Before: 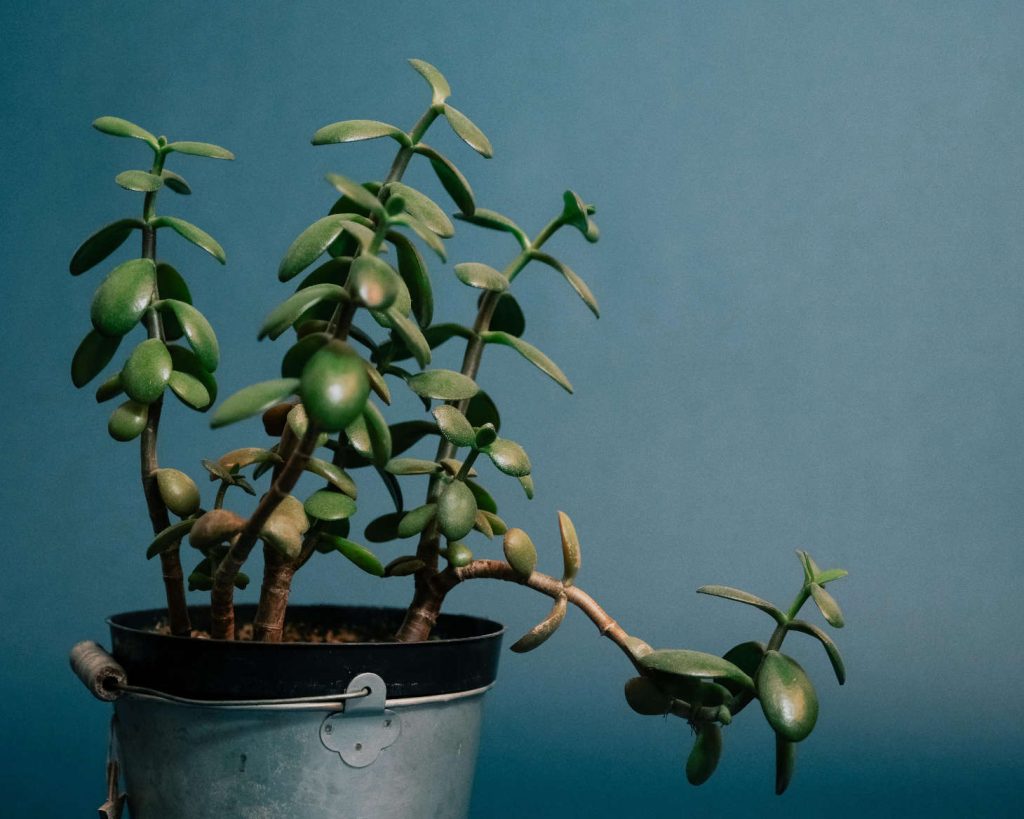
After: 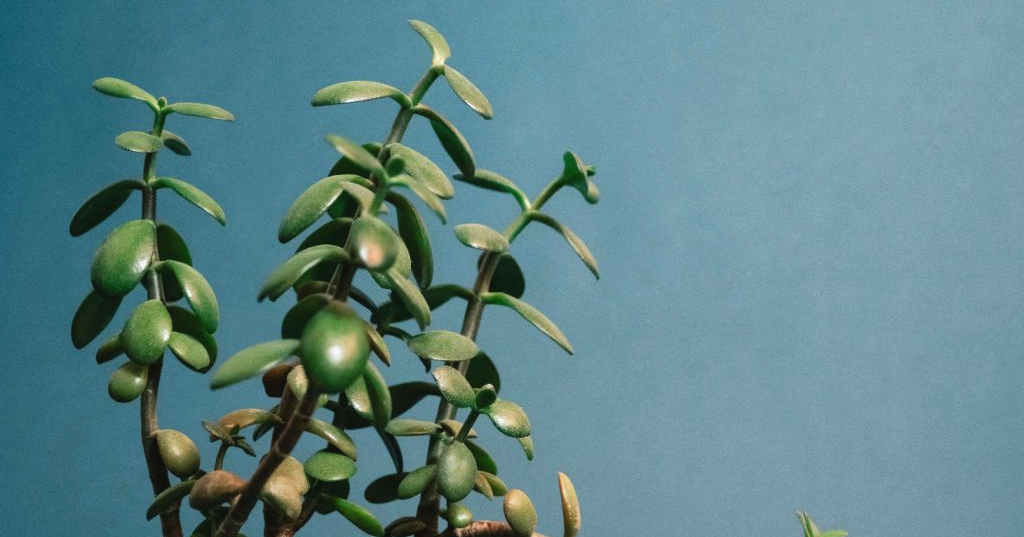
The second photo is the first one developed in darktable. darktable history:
crop and rotate: top 4.848%, bottom 29.503%
exposure: black level correction -0.002, exposure 0.54 EV, compensate highlight preservation false
